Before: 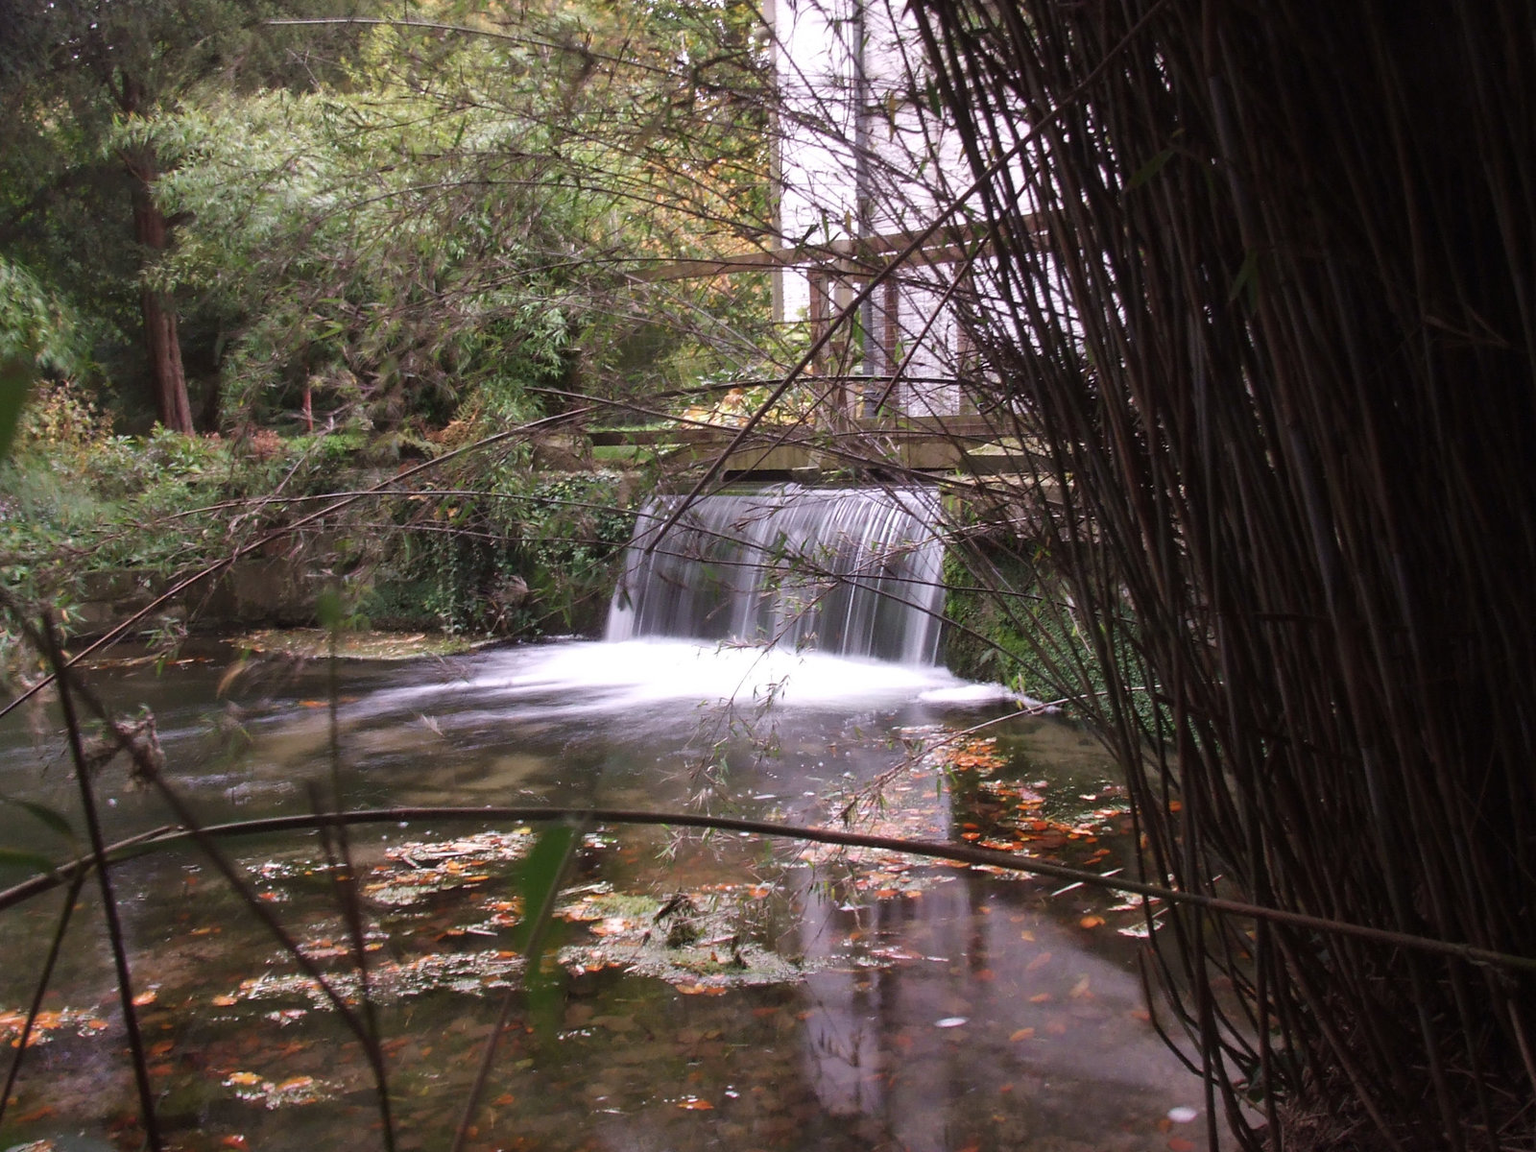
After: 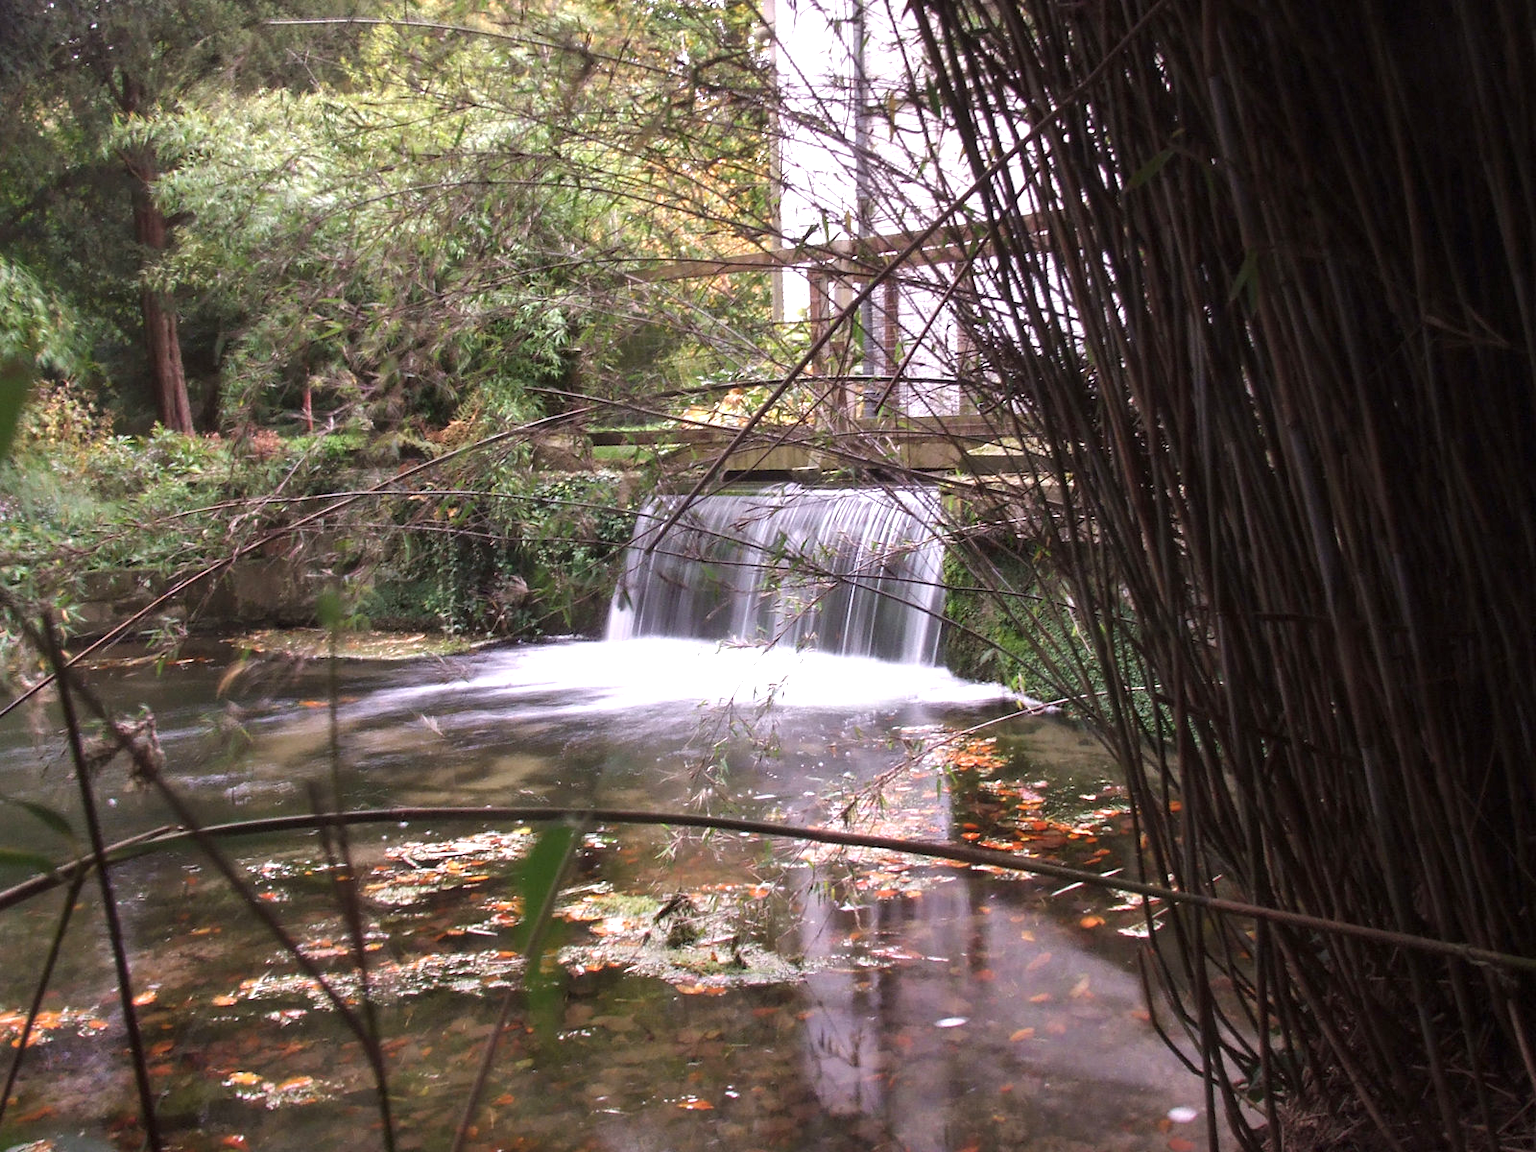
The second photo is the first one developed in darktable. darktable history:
exposure: black level correction 0, exposure 0.598 EV, compensate exposure bias true, compensate highlight preservation false
local contrast: highlights 101%, shadows 101%, detail 119%, midtone range 0.2
